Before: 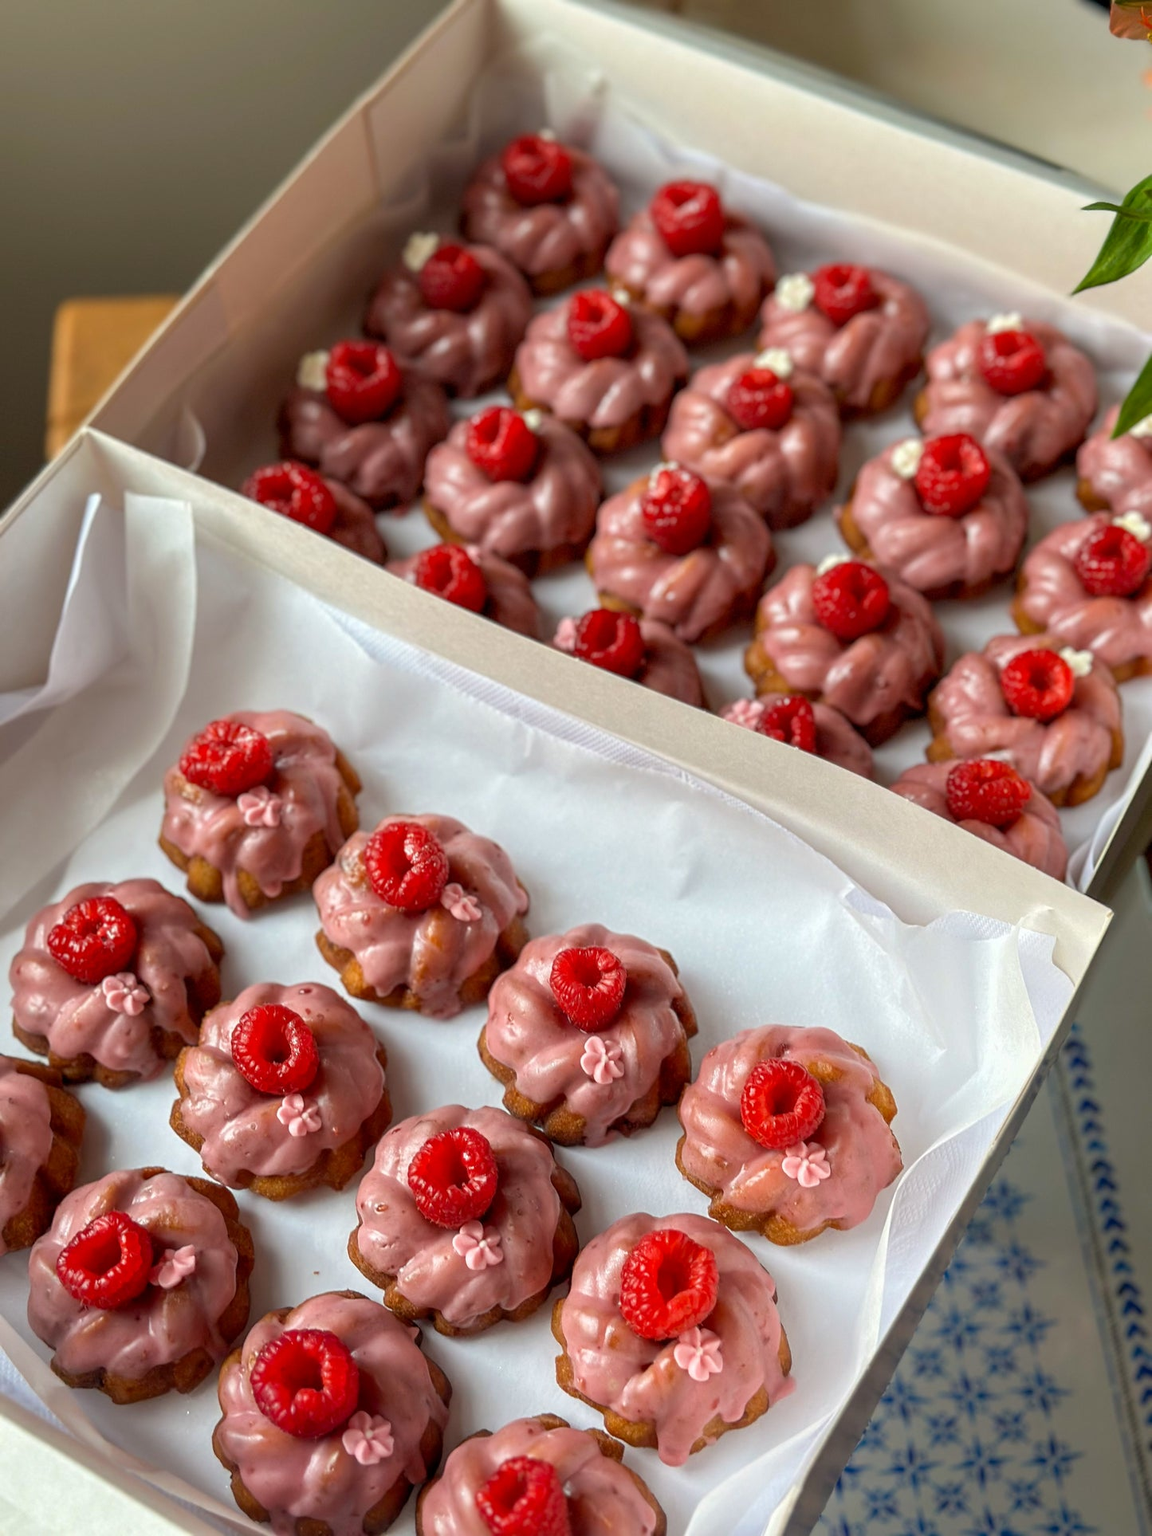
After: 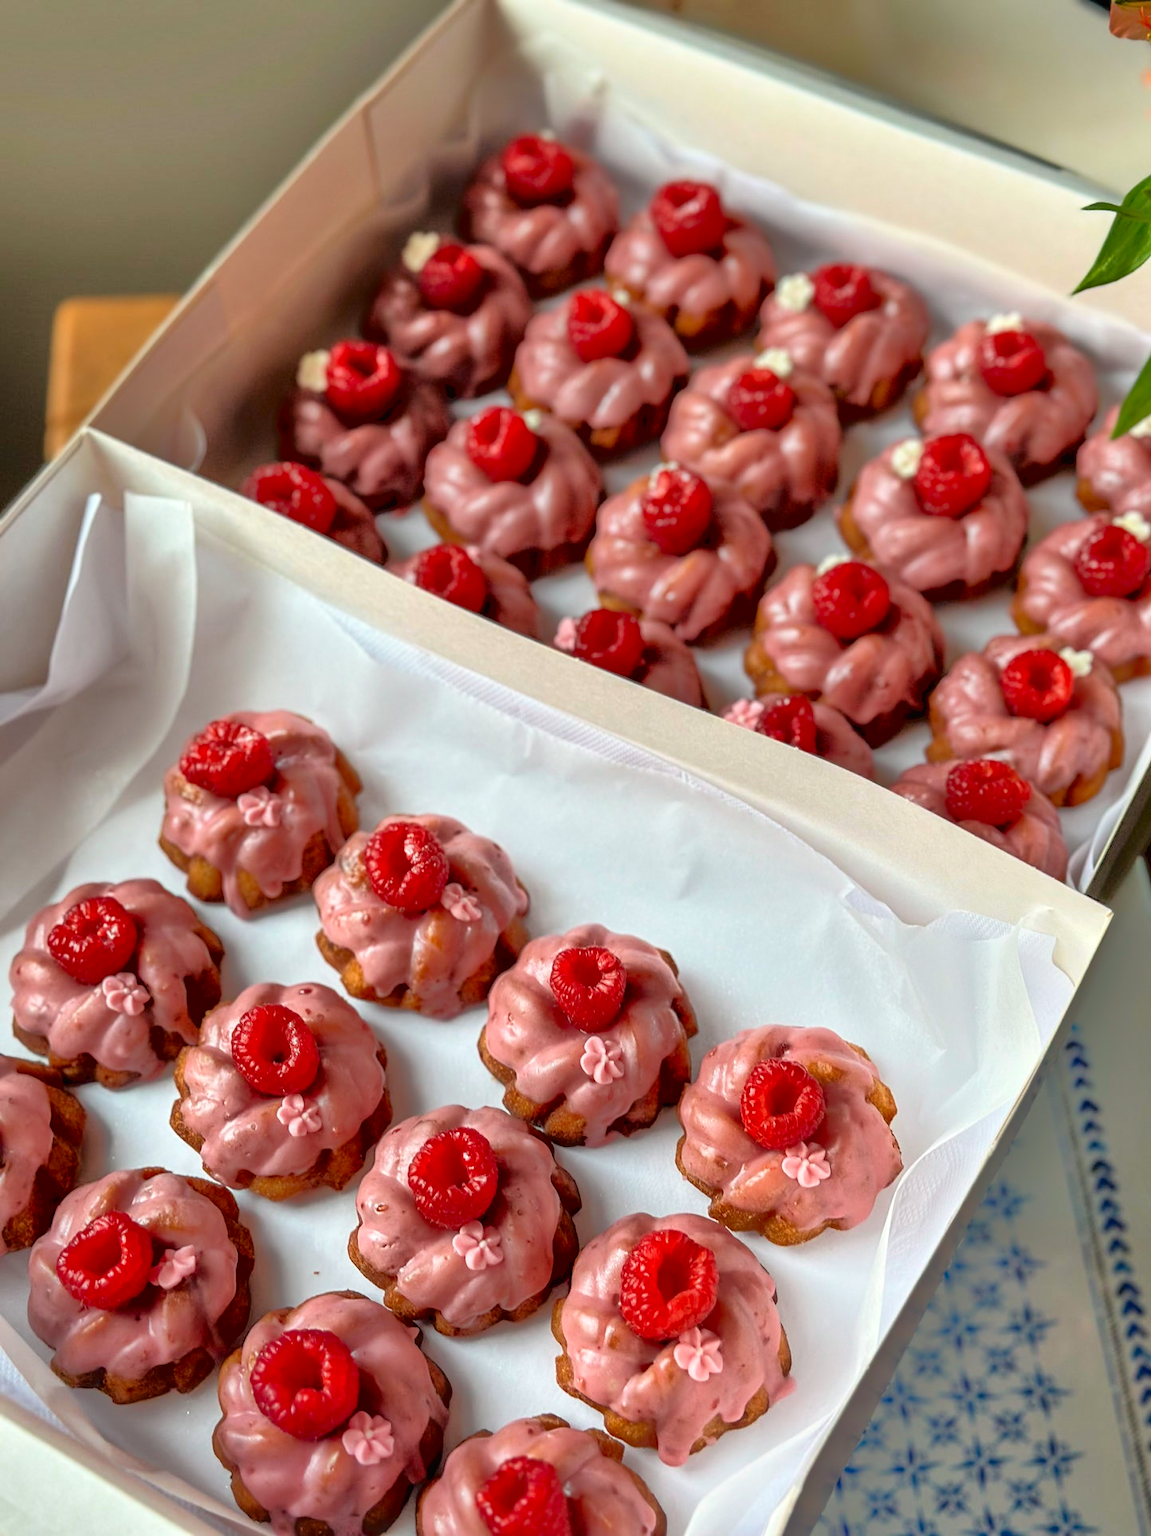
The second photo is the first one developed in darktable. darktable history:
tone curve: curves: ch0 [(0, 0.01) (0.037, 0.032) (0.131, 0.108) (0.275, 0.258) (0.483, 0.512) (0.61, 0.661) (0.696, 0.742) (0.792, 0.834) (0.911, 0.936) (0.997, 0.995)]; ch1 [(0, 0) (0.308, 0.29) (0.425, 0.411) (0.503, 0.502) (0.551, 0.563) (0.683, 0.706) (0.746, 0.77) (1, 1)]; ch2 [(0, 0) (0.246, 0.233) (0.36, 0.352) (0.415, 0.415) (0.485, 0.487) (0.502, 0.502) (0.525, 0.523) (0.545, 0.552) (0.587, 0.6) (0.636, 0.652) (0.711, 0.729) (0.845, 0.855) (0.998, 0.977)], color space Lab, independent channels, preserve colors none
tone equalizer: -7 EV -0.612 EV, -6 EV 0.979 EV, -5 EV -0.472 EV, -4 EV 0.436 EV, -3 EV 0.411 EV, -2 EV 0.156 EV, -1 EV -0.167 EV, +0 EV -0.406 EV, mask exposure compensation -0.492 EV
